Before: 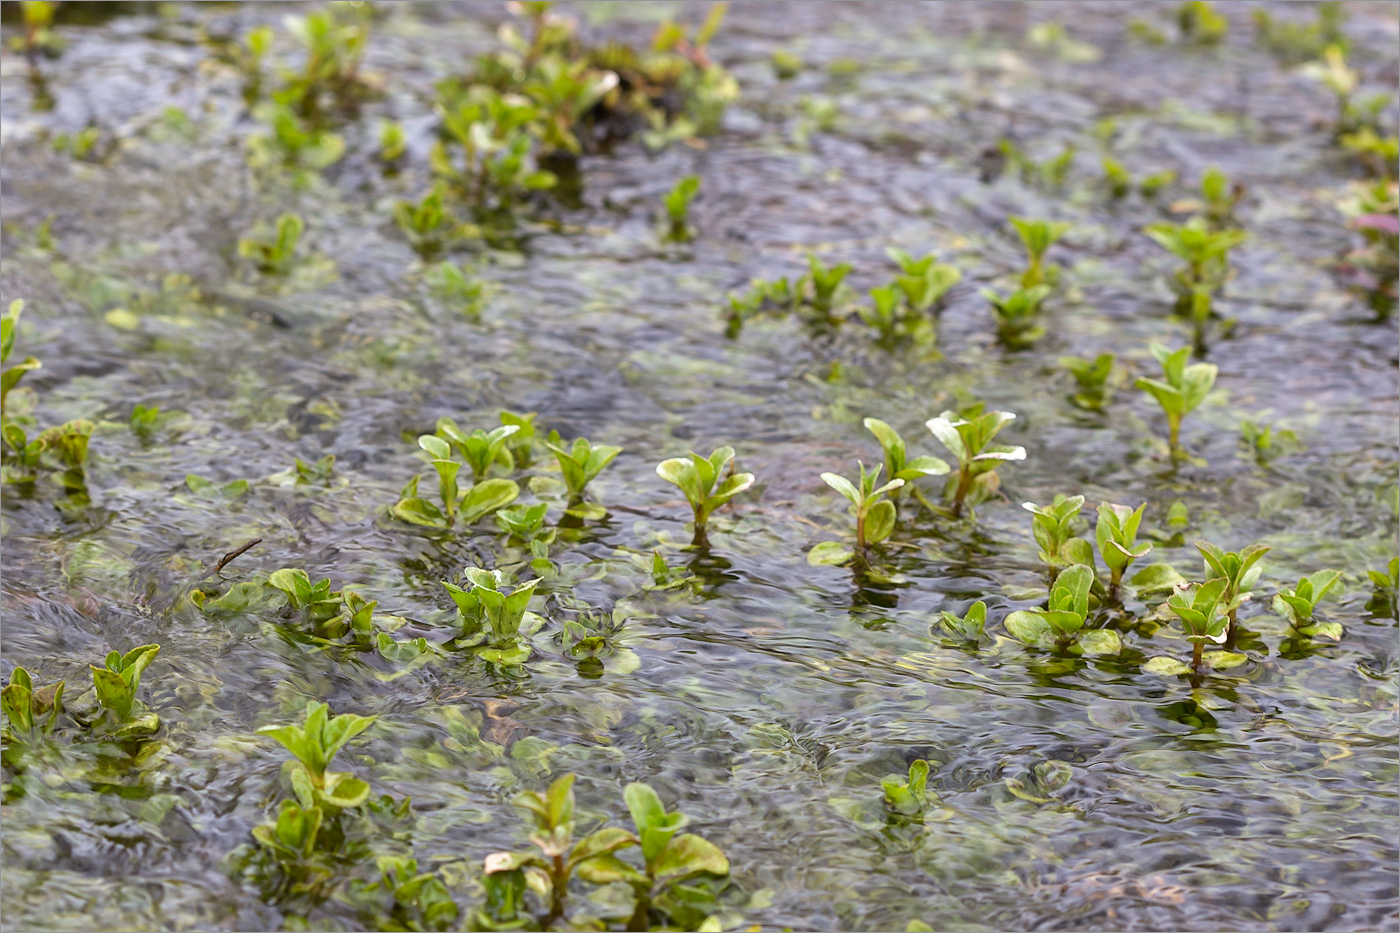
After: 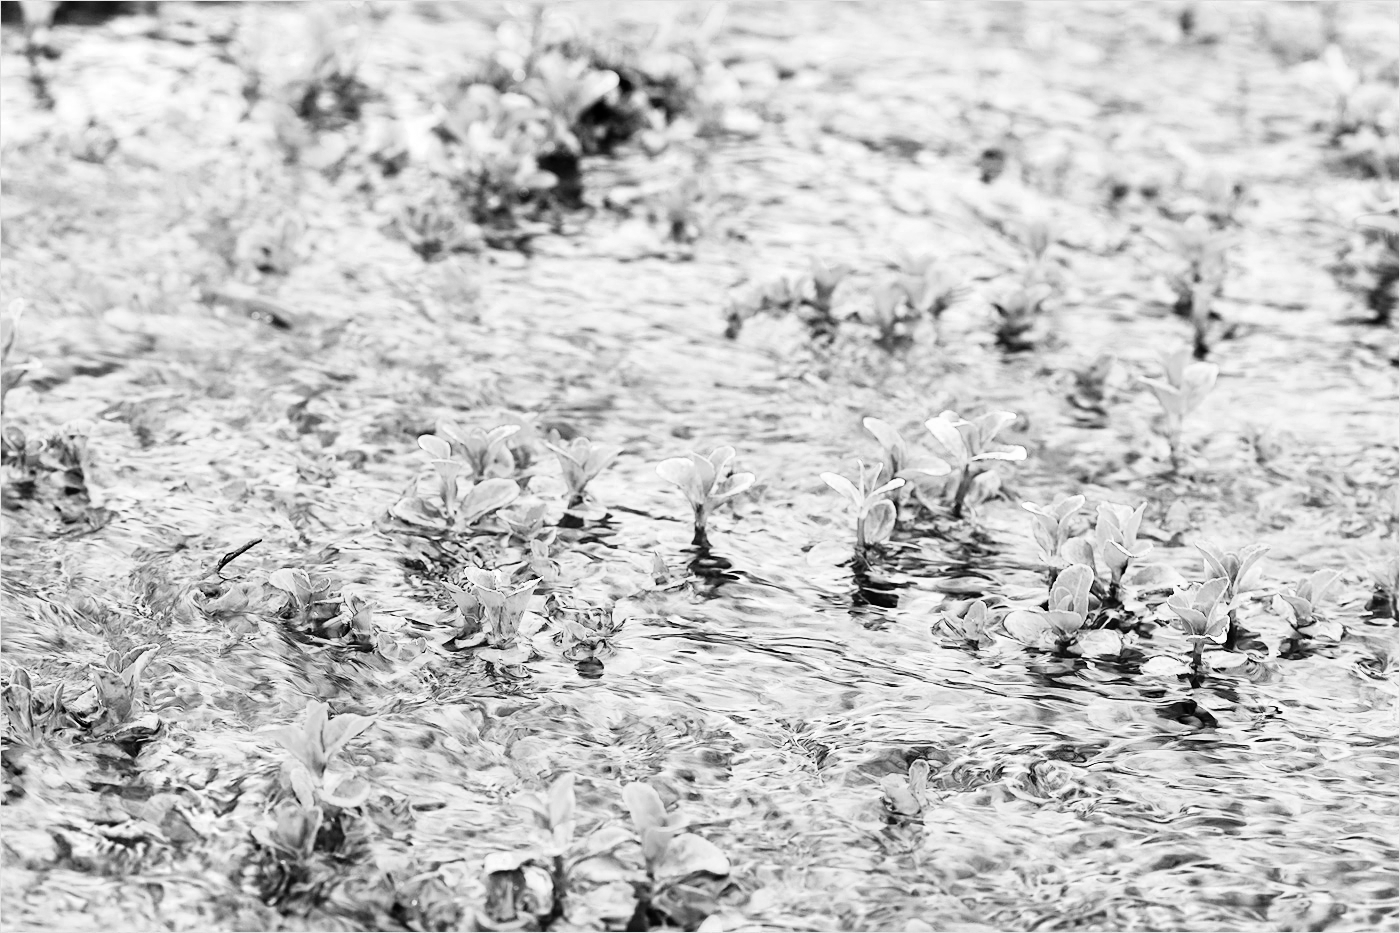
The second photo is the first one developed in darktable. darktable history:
contrast equalizer: octaves 7, y [[0.6 ×6], [0.55 ×6], [0 ×6], [0 ×6], [0 ×6]], mix 0.15
denoise (profiled): strength 1.2, preserve shadows 0, a [-1, 0, 0], y [[0.5 ×7] ×4, [0 ×7], [0.5 ×7]], compensate highlight preservation false
monochrome: on, module defaults
rgb curve: curves: ch0 [(0, 0) (0.21, 0.15) (0.24, 0.21) (0.5, 0.75) (0.75, 0.96) (0.89, 0.99) (1, 1)]; ch1 [(0, 0.02) (0.21, 0.13) (0.25, 0.2) (0.5, 0.67) (0.75, 0.9) (0.89, 0.97) (1, 1)]; ch2 [(0, 0.02) (0.21, 0.13) (0.25, 0.2) (0.5, 0.67) (0.75, 0.9) (0.89, 0.97) (1, 1)], compensate middle gray true
sharpen: amount 0.2
color balance rgb: shadows lift › chroma 1%, shadows lift › hue 113°, highlights gain › chroma 0.2%, highlights gain › hue 333°, perceptual saturation grading › global saturation 20%, perceptual saturation grading › highlights -50%, perceptual saturation grading › shadows 25%, contrast -10%
color zones: curves: ch0 [(0, 0.5) (0.125, 0.4) (0.25, 0.5) (0.375, 0.4) (0.5, 0.4) (0.625, 0.6) (0.75, 0.6) (0.875, 0.5)]; ch1 [(0, 0.35) (0.125, 0.45) (0.25, 0.35) (0.375, 0.35) (0.5, 0.35) (0.625, 0.35) (0.75, 0.45) (0.875, 0.35)]; ch2 [(0, 0.6) (0.125, 0.5) (0.25, 0.5) (0.375, 0.6) (0.5, 0.6) (0.625, 0.5) (0.75, 0.5) (0.875, 0.5)]
